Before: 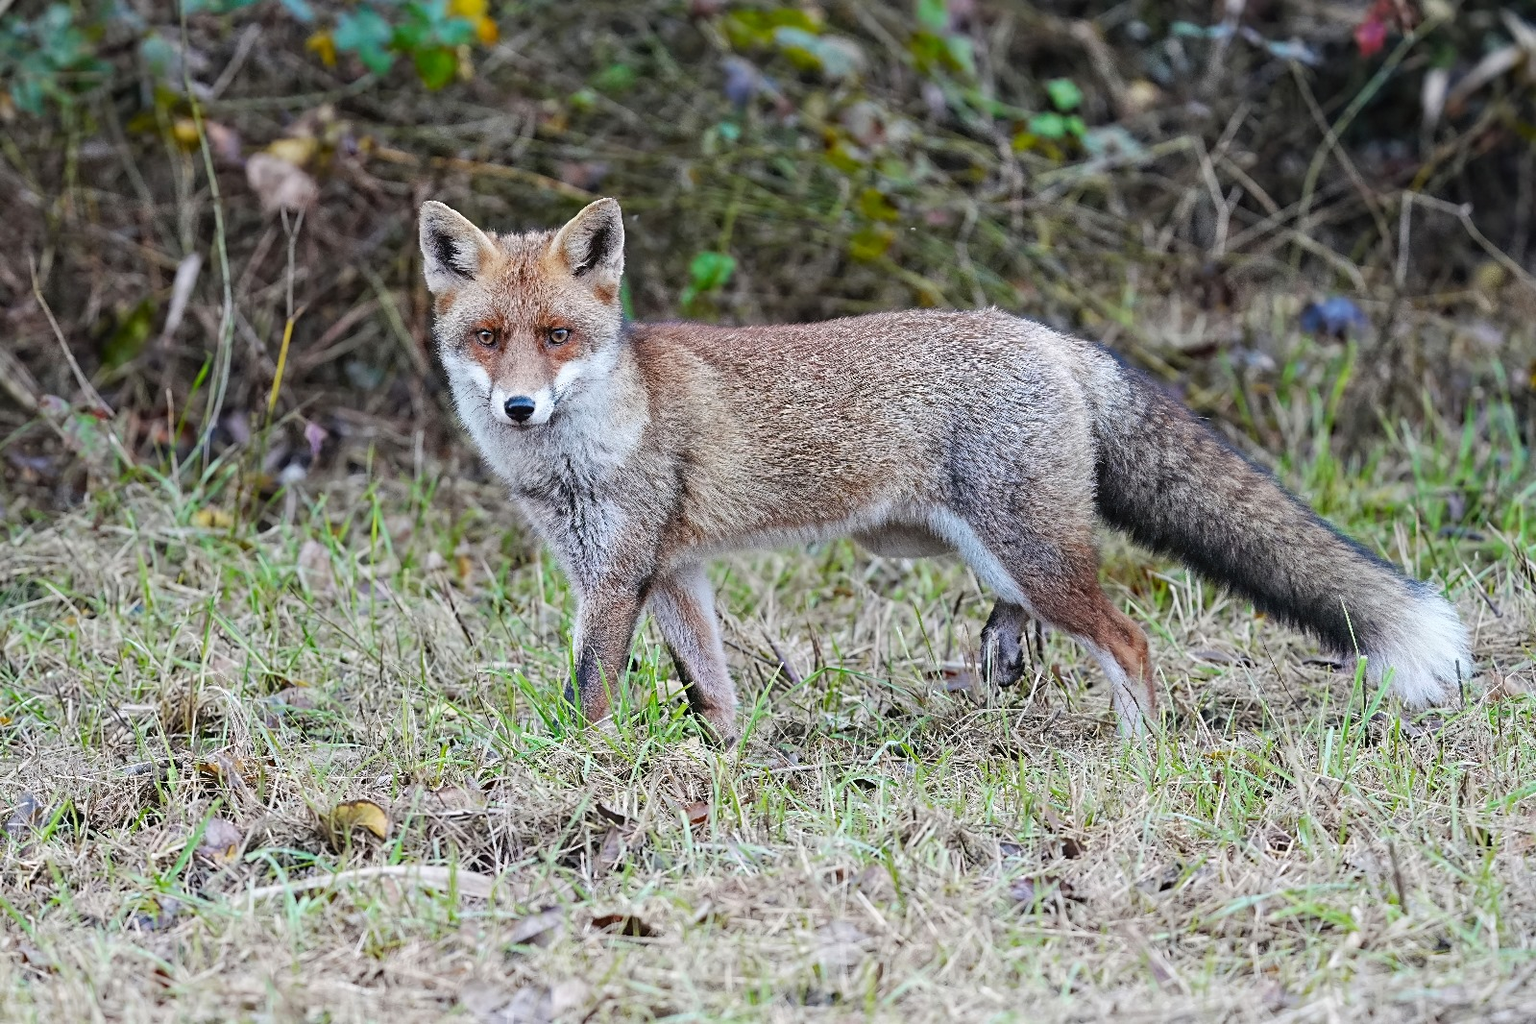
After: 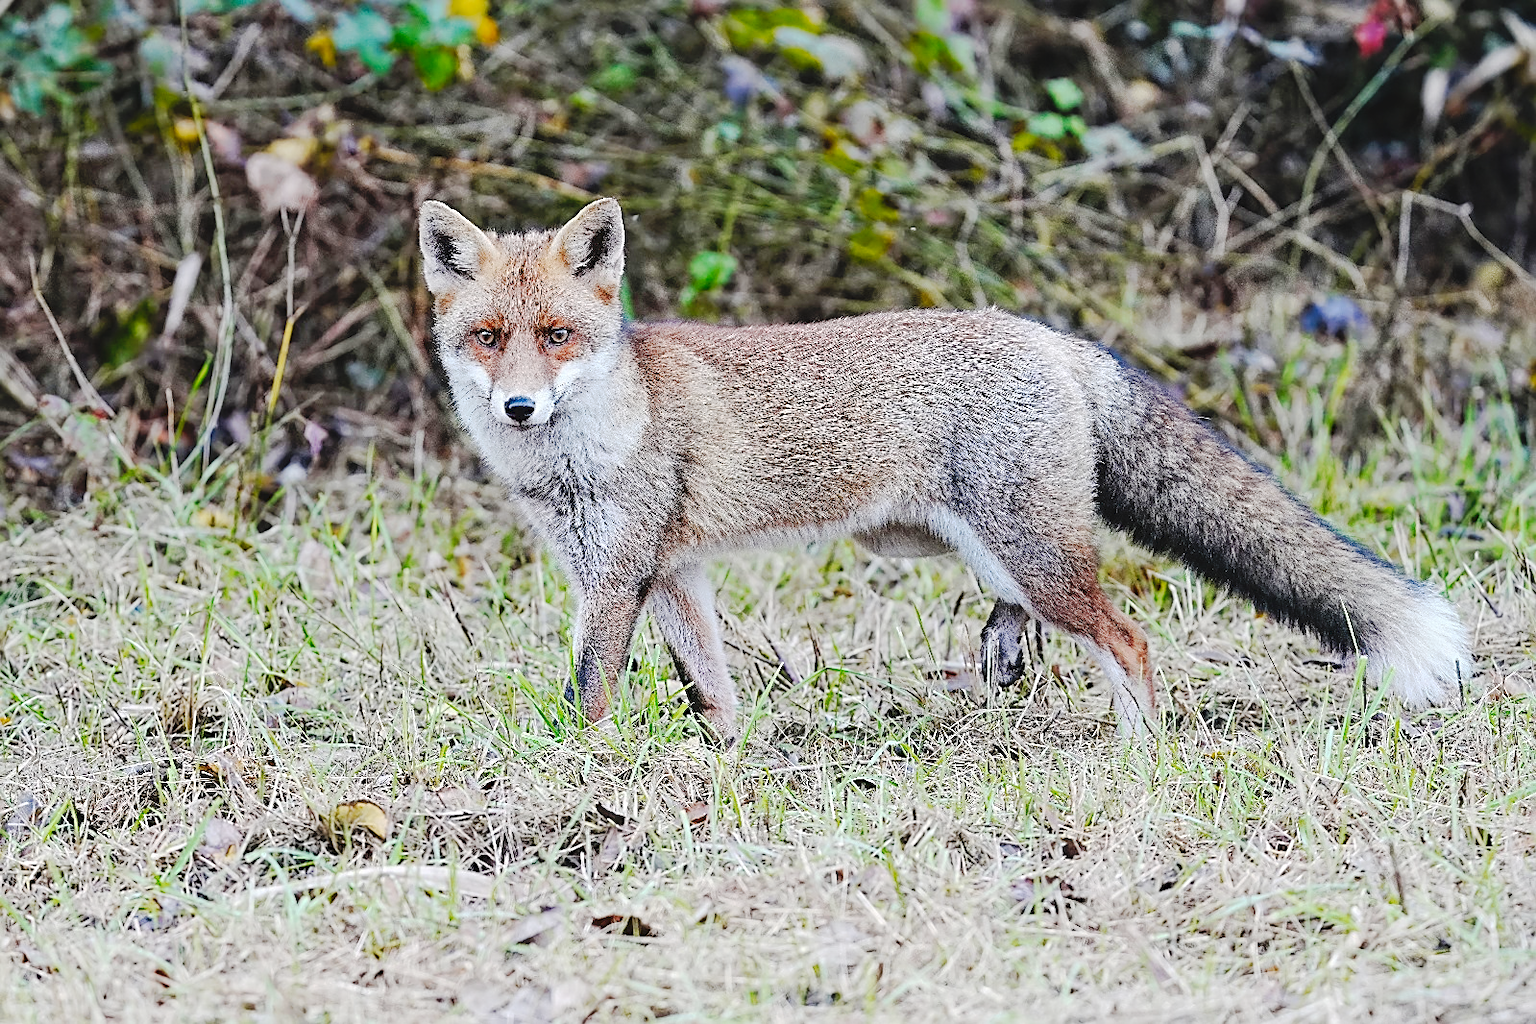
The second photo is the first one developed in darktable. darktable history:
tone curve: curves: ch0 [(0, 0) (0.003, 0.058) (0.011, 0.059) (0.025, 0.061) (0.044, 0.067) (0.069, 0.084) (0.1, 0.102) (0.136, 0.124) (0.177, 0.171) (0.224, 0.246) (0.277, 0.324) (0.335, 0.411) (0.399, 0.509) (0.468, 0.605) (0.543, 0.688) (0.623, 0.738) (0.709, 0.798) (0.801, 0.852) (0.898, 0.911) (1, 1)], preserve colors none
sharpen: on, module defaults
